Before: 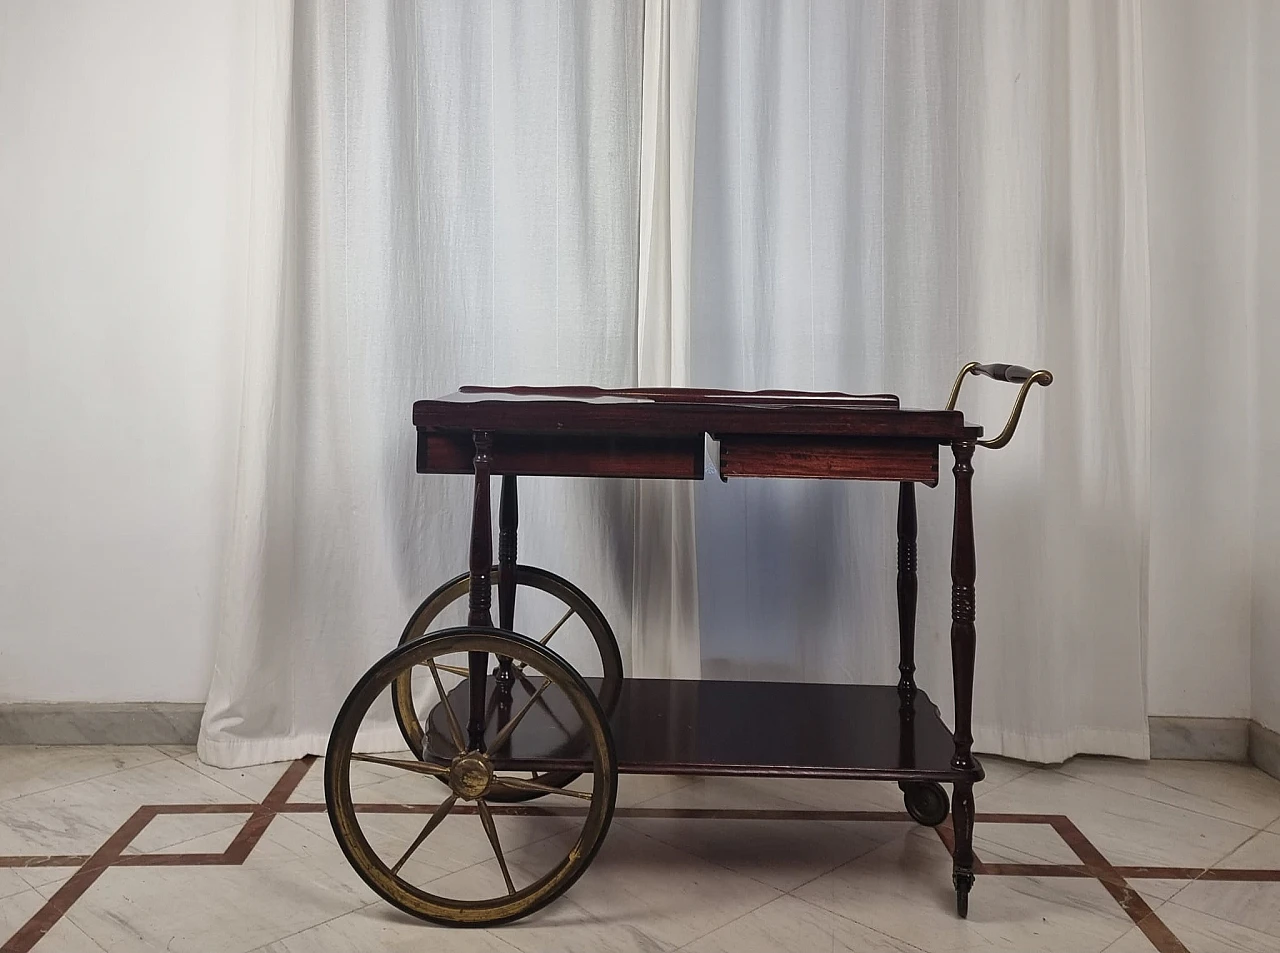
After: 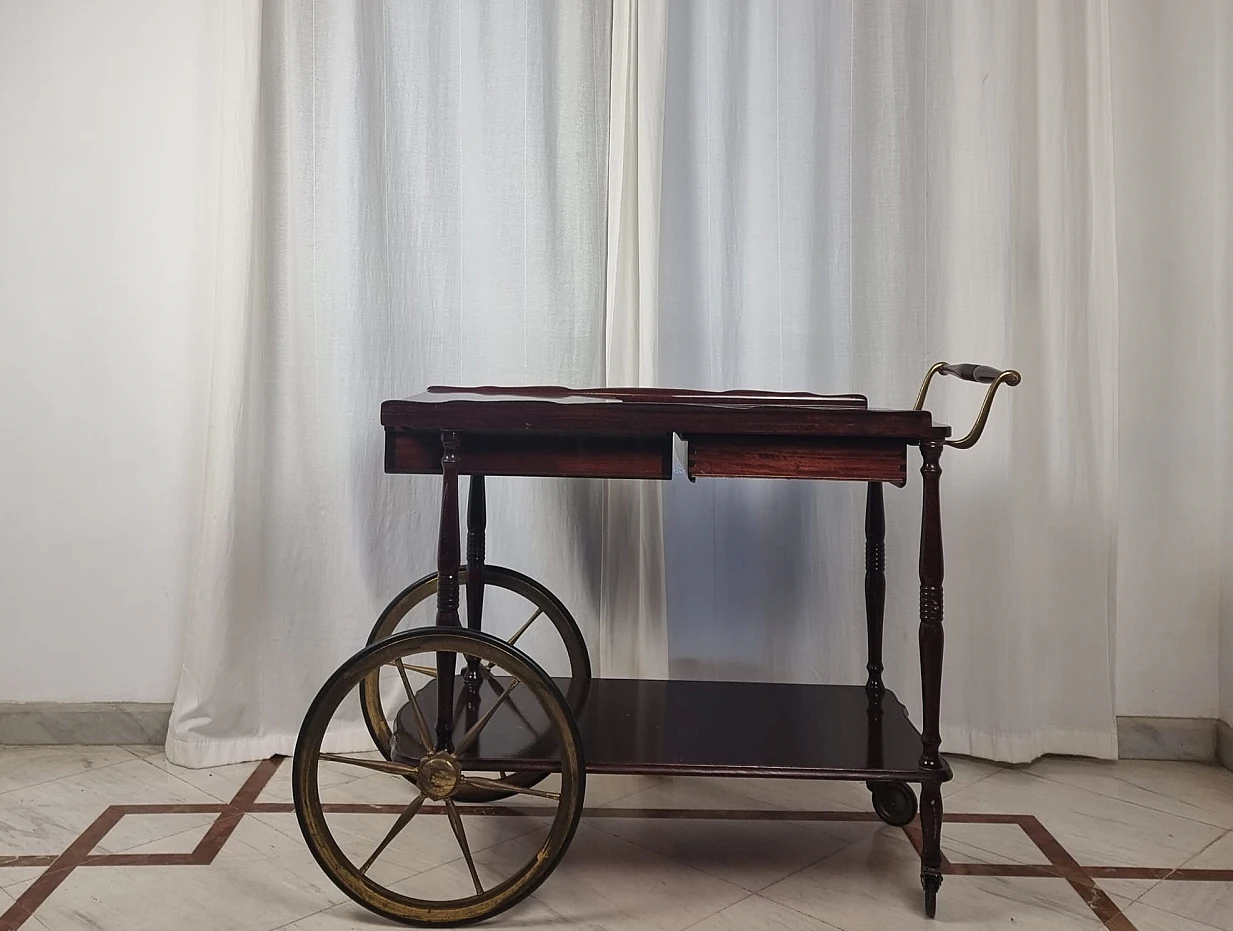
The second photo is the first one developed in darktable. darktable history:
exposure: exposure 0.014 EV, compensate highlight preservation false
crop and rotate: left 2.536%, right 1.107%, bottom 2.246%
